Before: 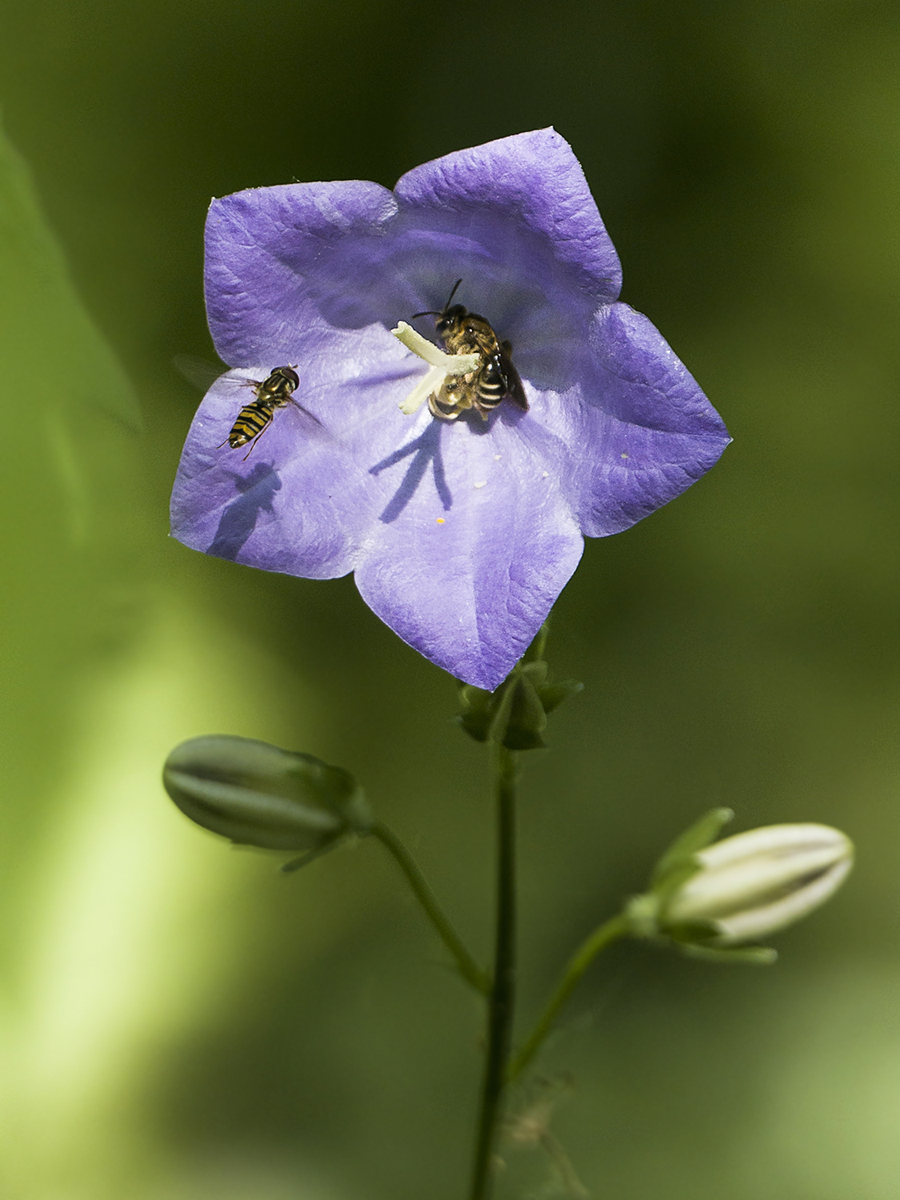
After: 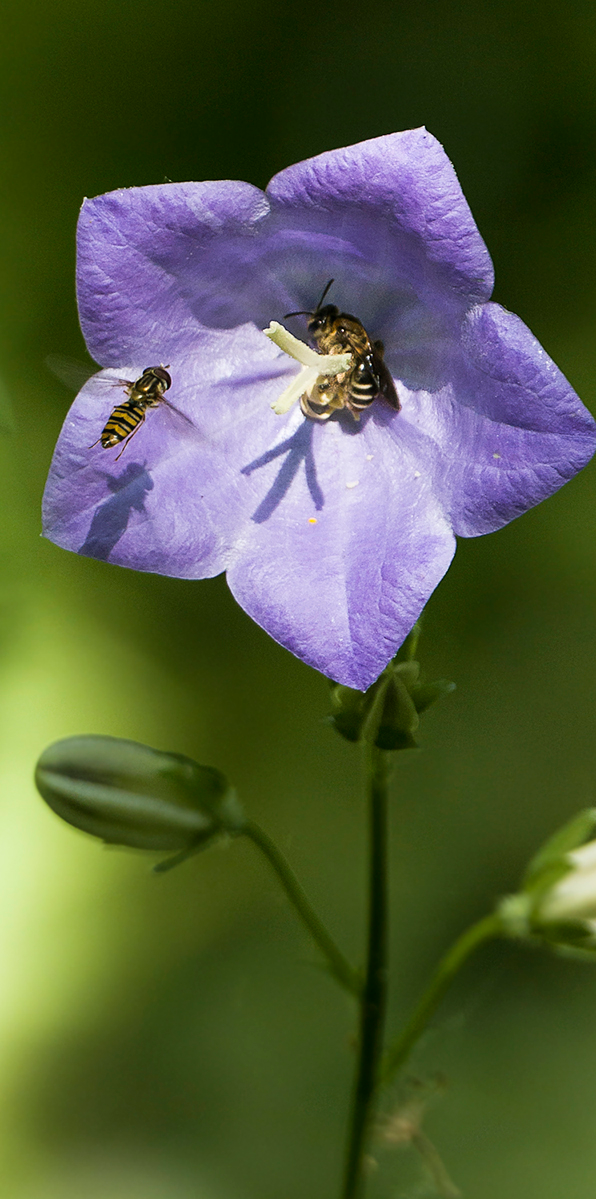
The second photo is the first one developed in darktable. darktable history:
color correction: highlights b* -0.029
exposure: black level correction 0, exposure 0 EV, compensate highlight preservation false
crop and rotate: left 14.323%, right 19.367%
